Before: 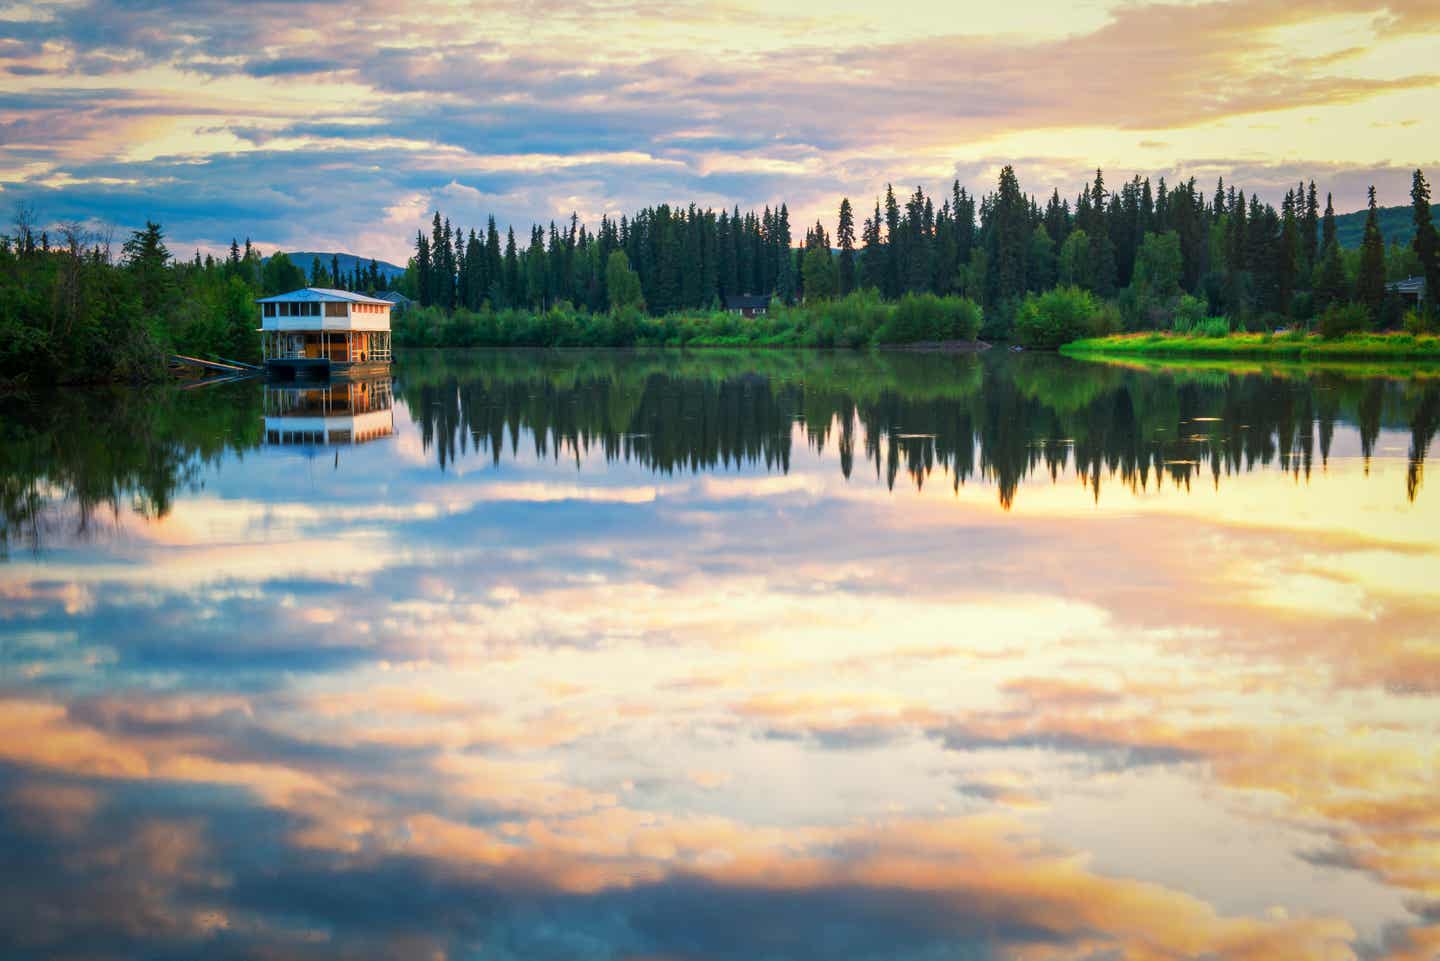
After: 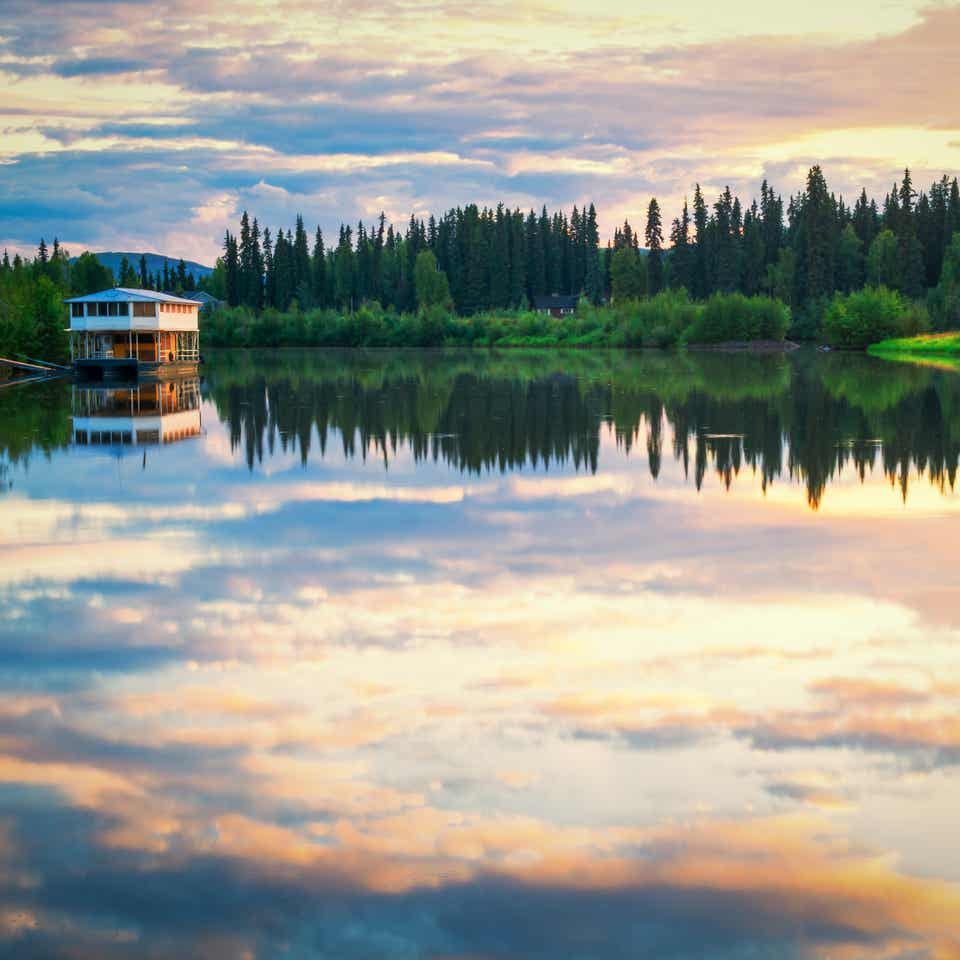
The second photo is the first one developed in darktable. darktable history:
crop and rotate: left 13.392%, right 19.921%
